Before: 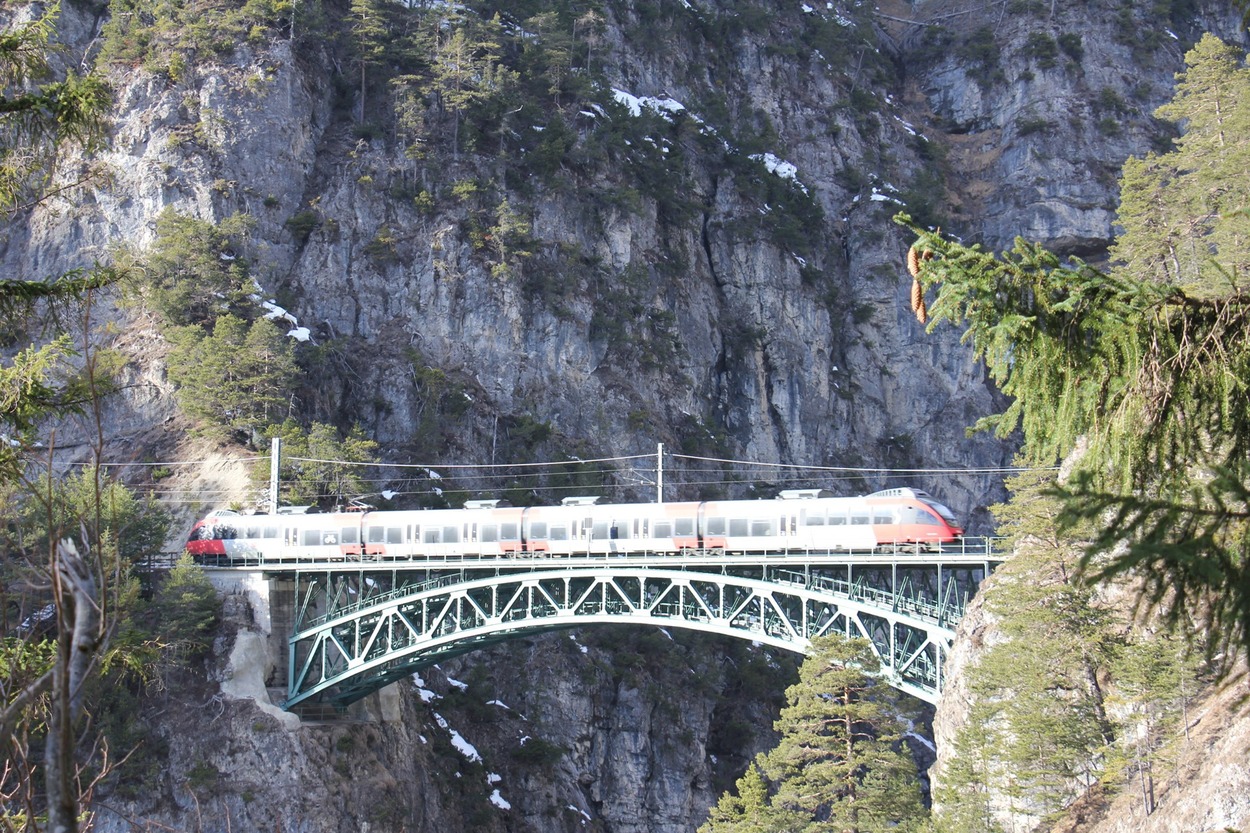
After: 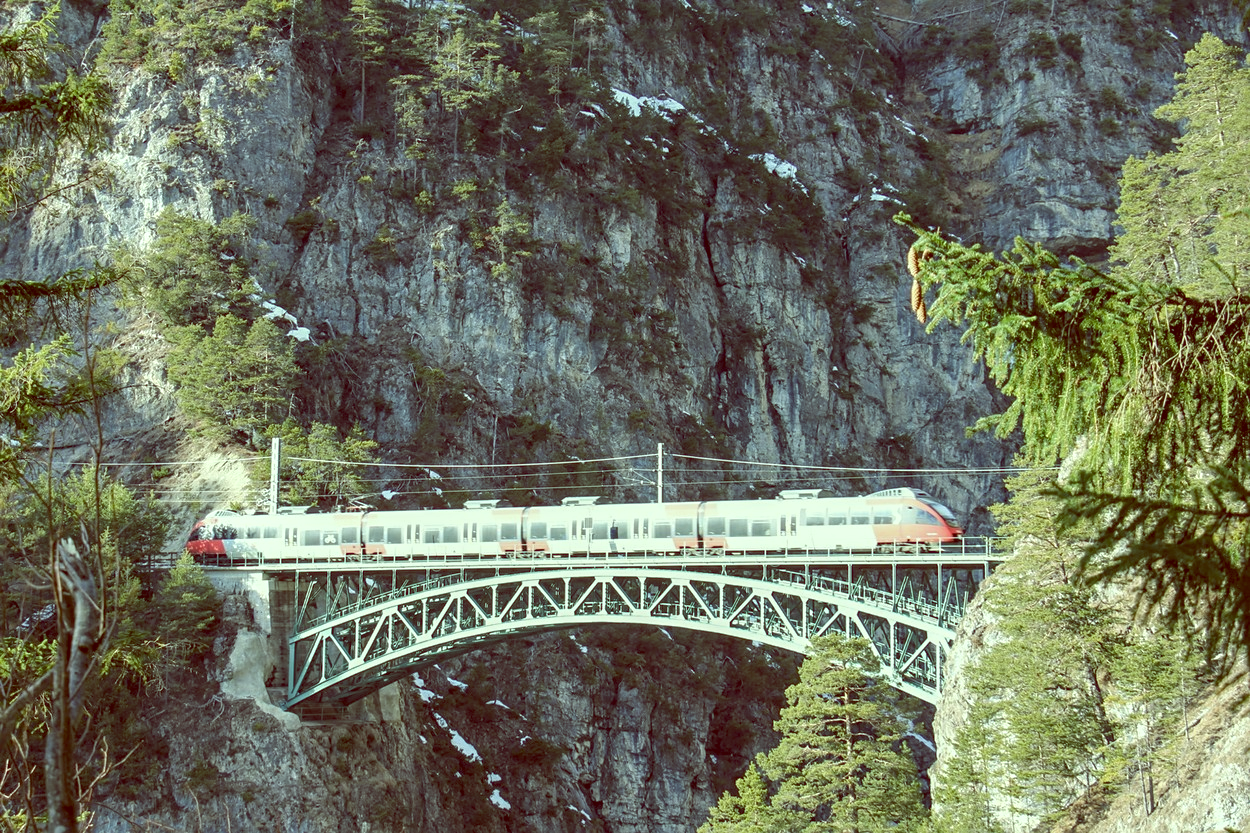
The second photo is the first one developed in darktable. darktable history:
color balance: lift [1, 1.015, 0.987, 0.985], gamma [1, 0.959, 1.042, 0.958], gain [0.927, 0.938, 1.072, 0.928], contrast 1.5%
sharpen: amount 0.2
local contrast: on, module defaults
